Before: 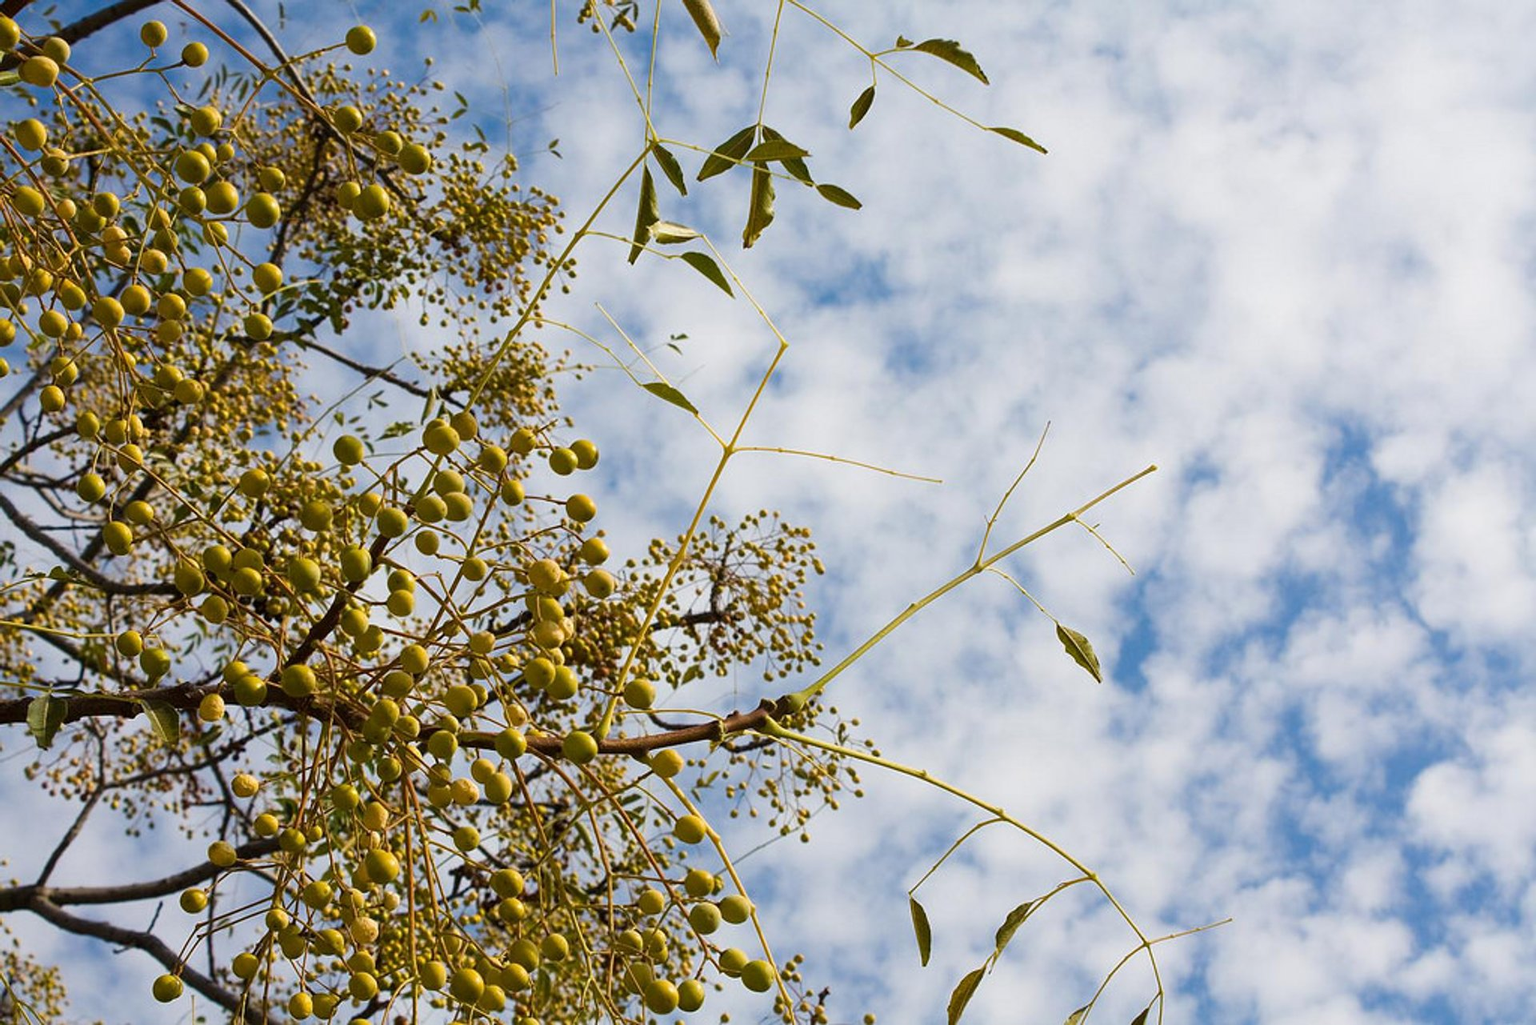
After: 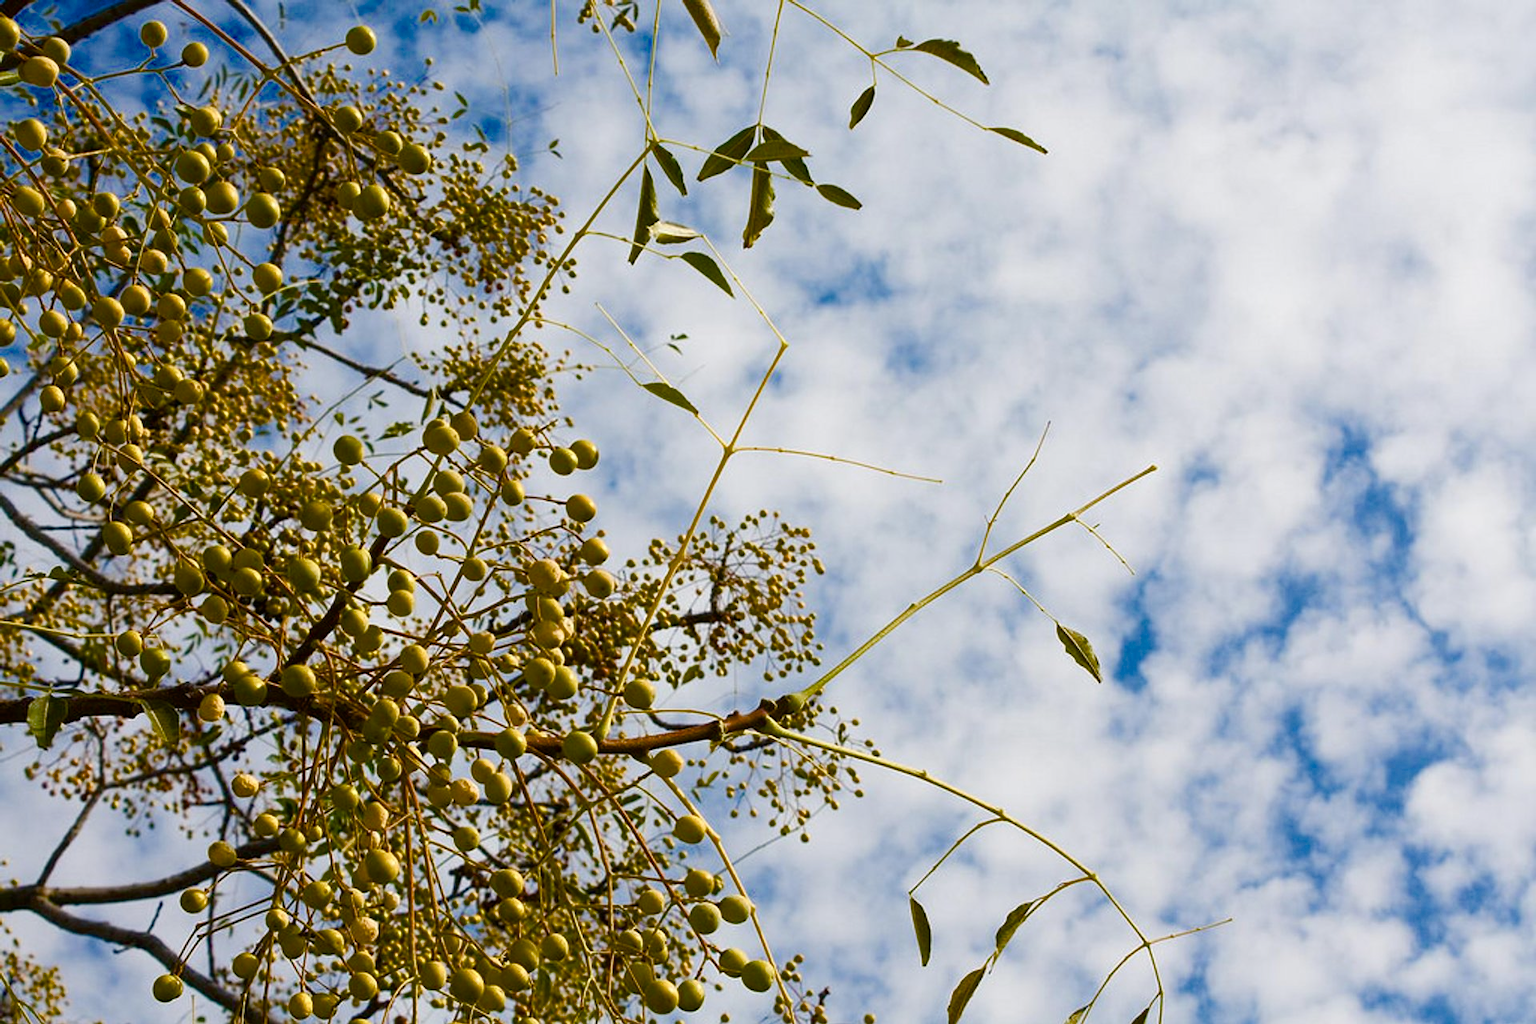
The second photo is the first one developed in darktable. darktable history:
base curve: preserve colors none
color balance rgb: shadows lift › chroma 2.053%, shadows lift › hue 135.79°, perceptual saturation grading › global saturation 0.988%, perceptual saturation grading › highlights -17.882%, perceptual saturation grading › mid-tones 32.69%, perceptual saturation grading › shadows 50.373%, saturation formula JzAzBz (2021)
